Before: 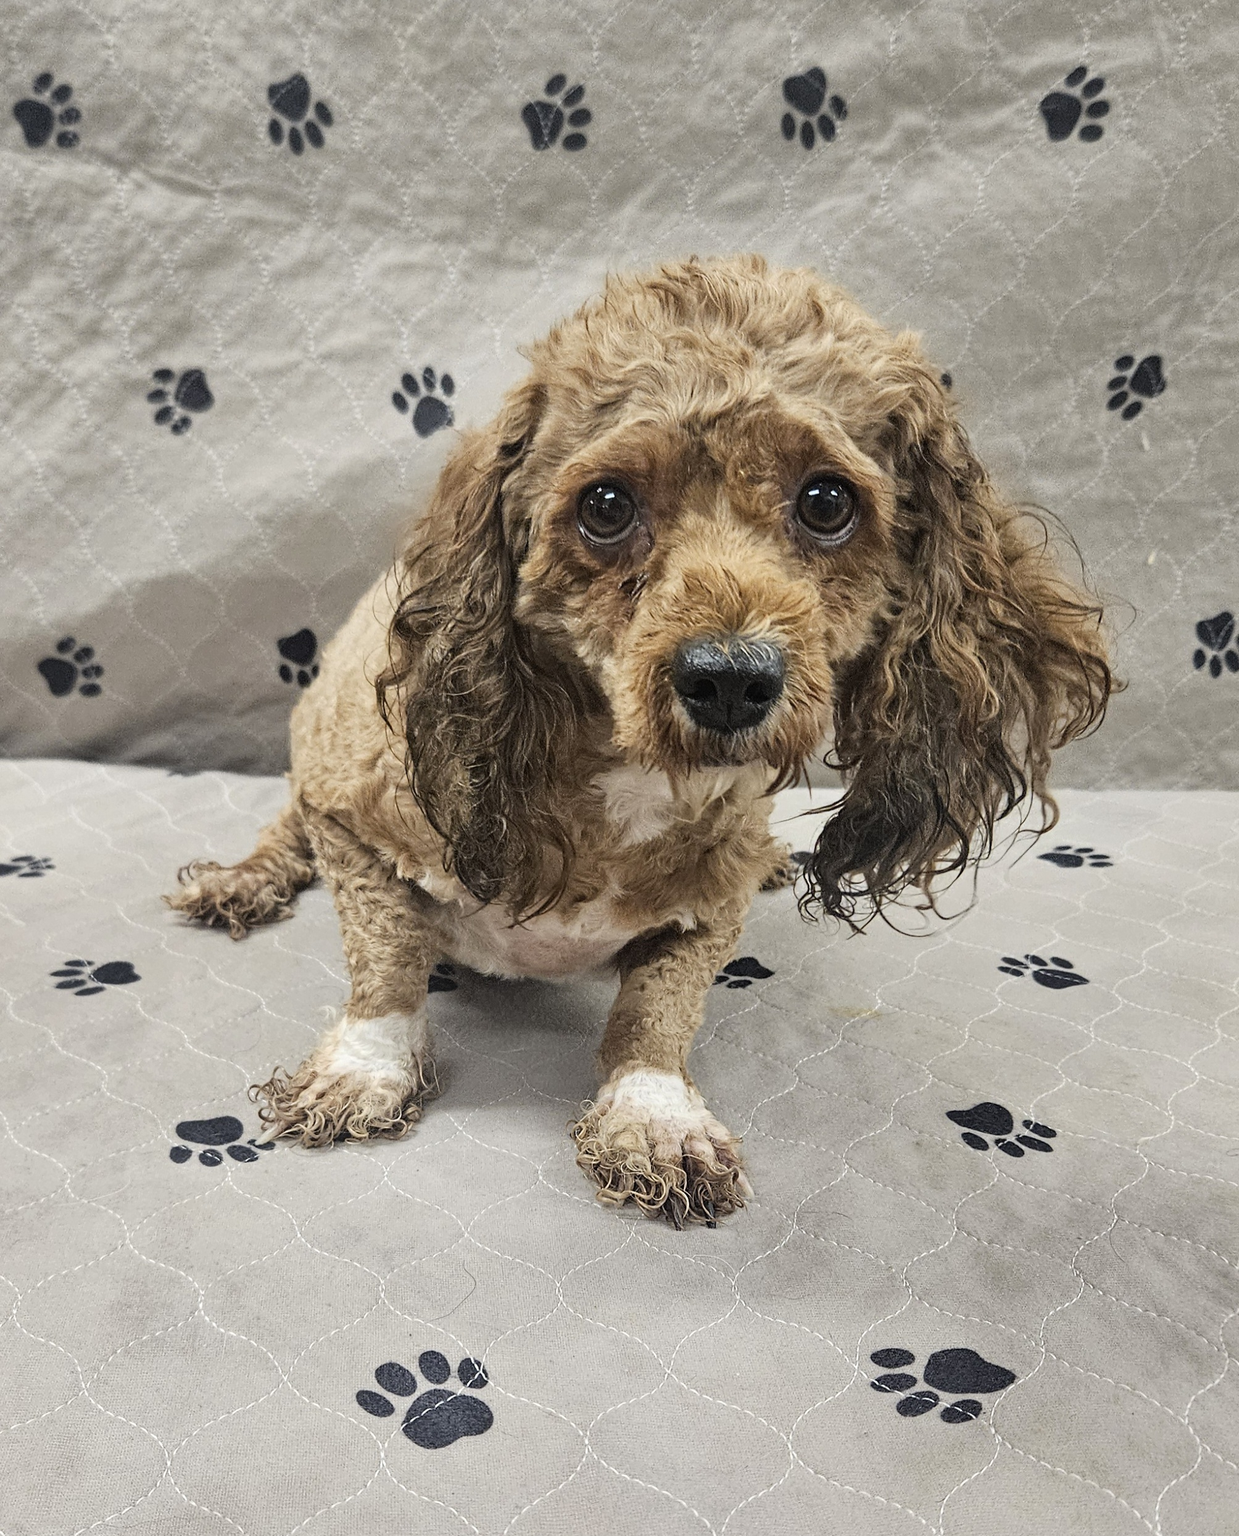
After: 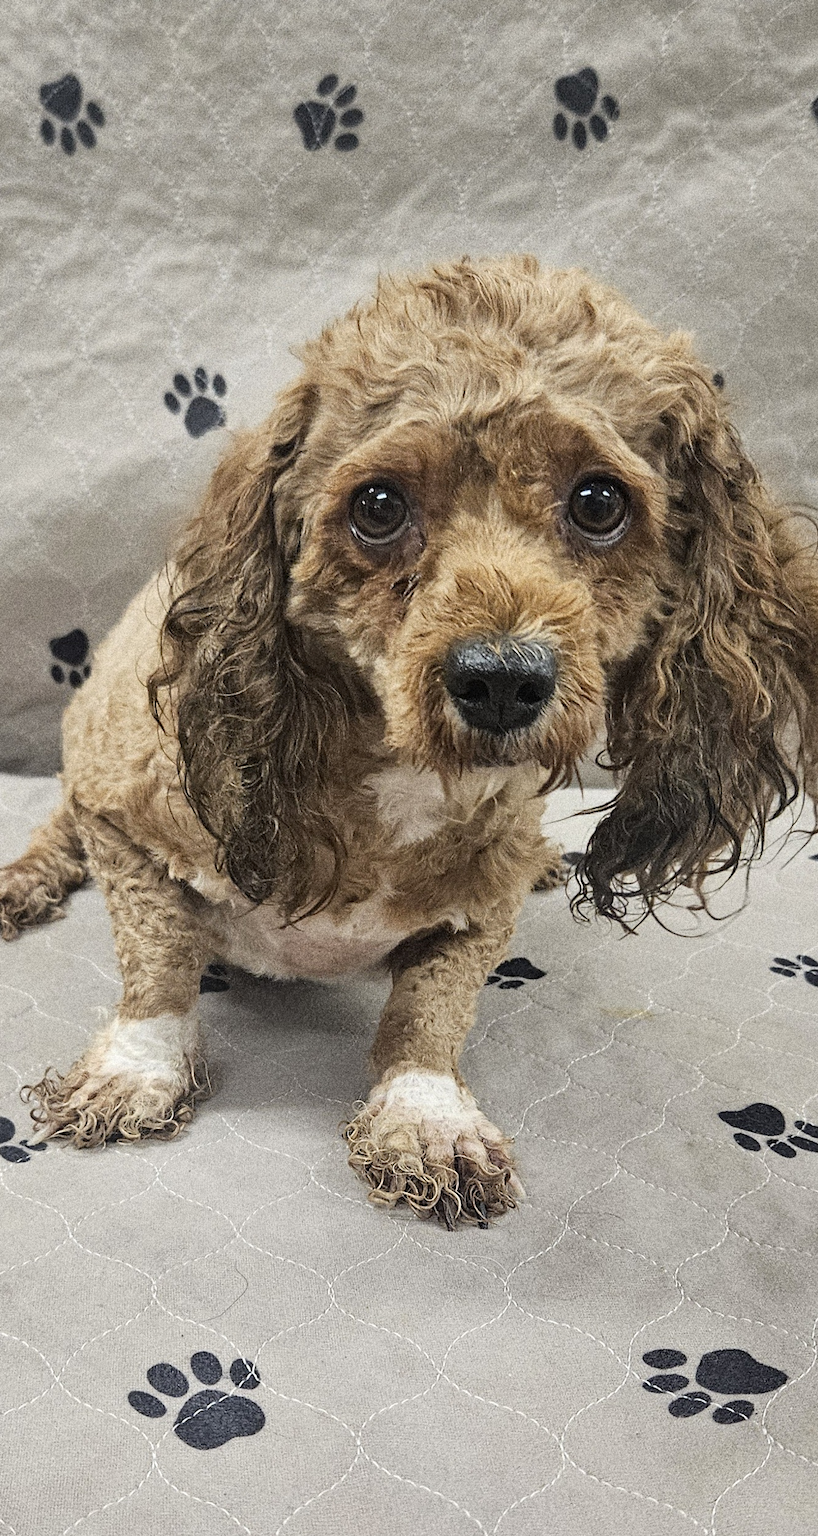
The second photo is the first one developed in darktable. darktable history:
crop and rotate: left 18.442%, right 15.508%
grain: coarseness 14.49 ISO, strength 48.04%, mid-tones bias 35%
